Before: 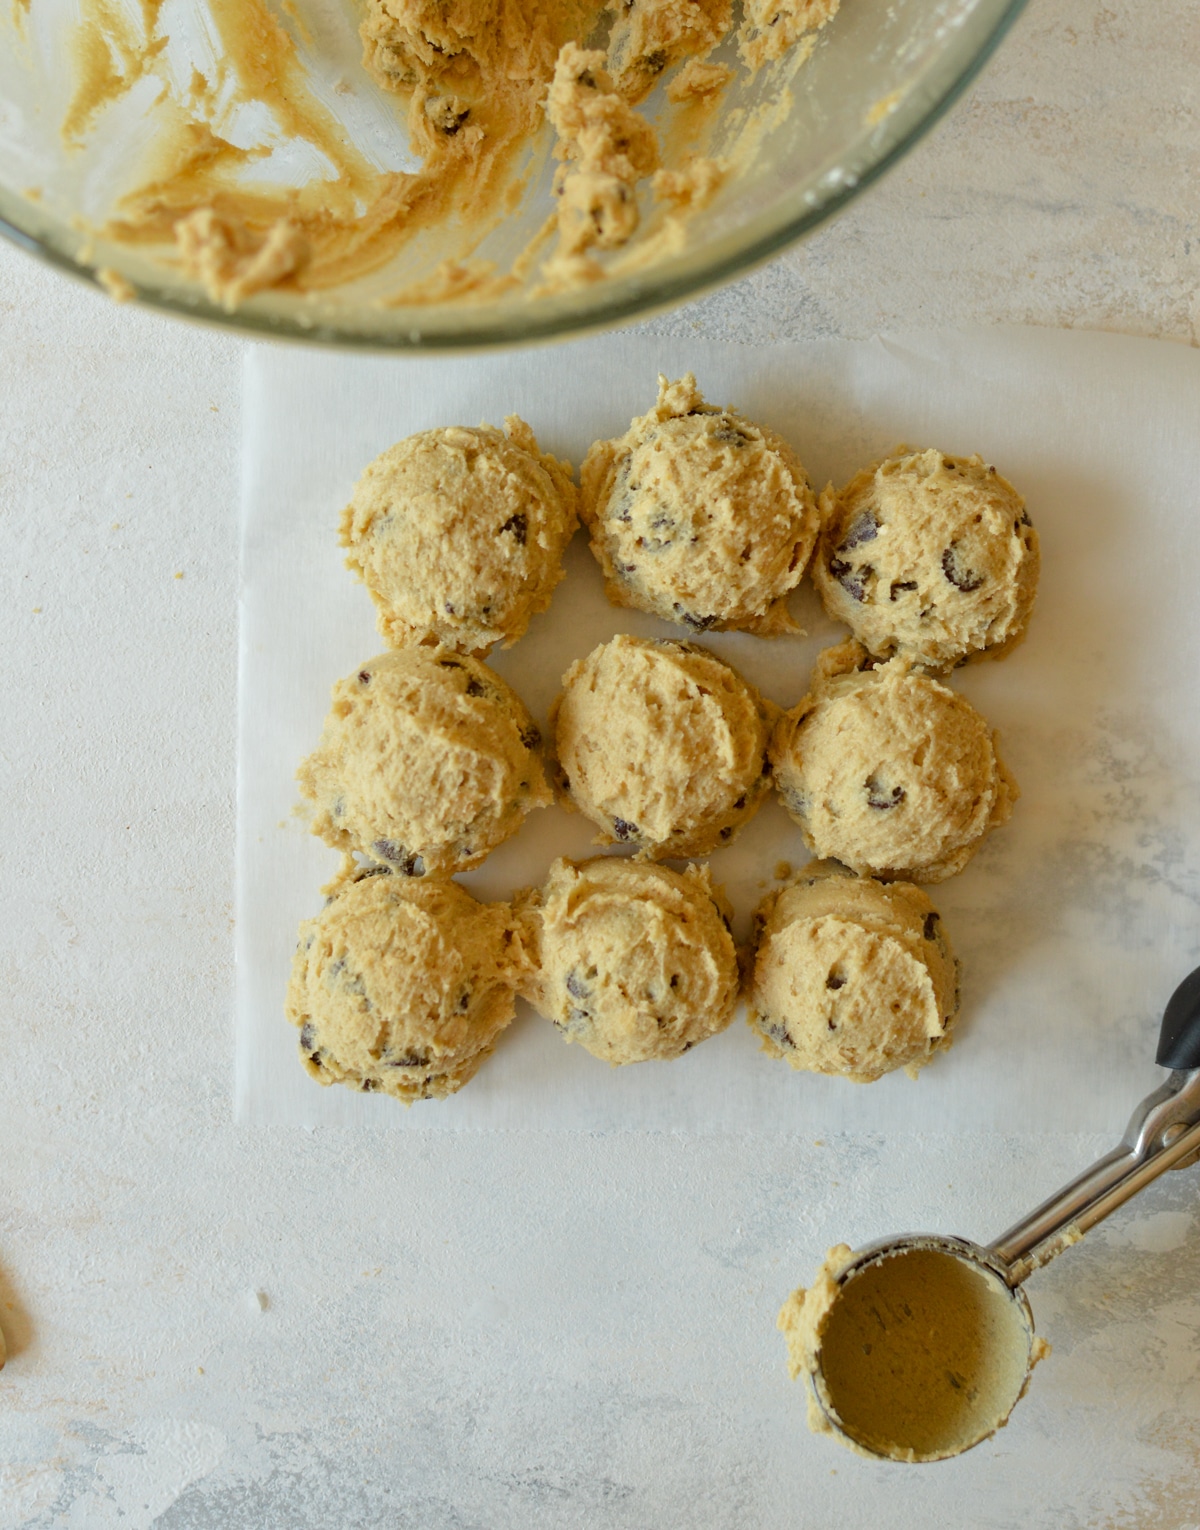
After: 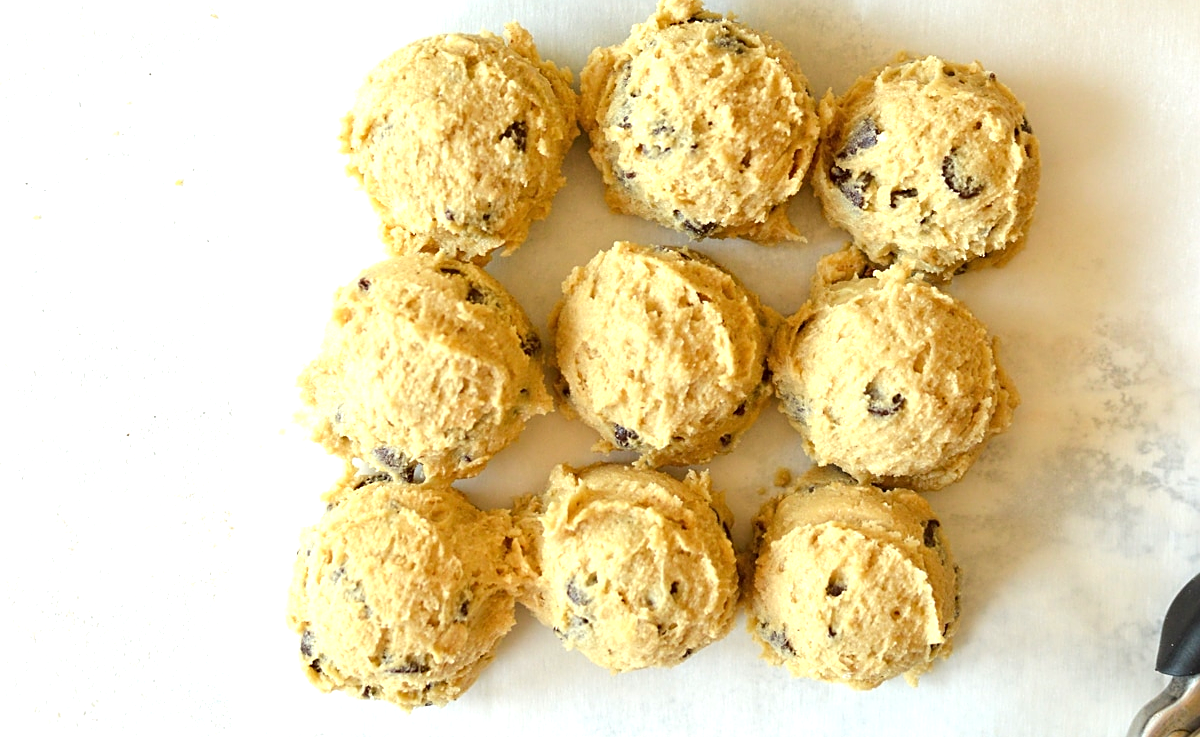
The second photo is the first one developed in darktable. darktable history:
crop and rotate: top 25.715%, bottom 26.051%
color correction: highlights b* 0.028
sharpen: on, module defaults
exposure: black level correction 0, exposure 0.952 EV, compensate exposure bias true, compensate highlight preservation false
